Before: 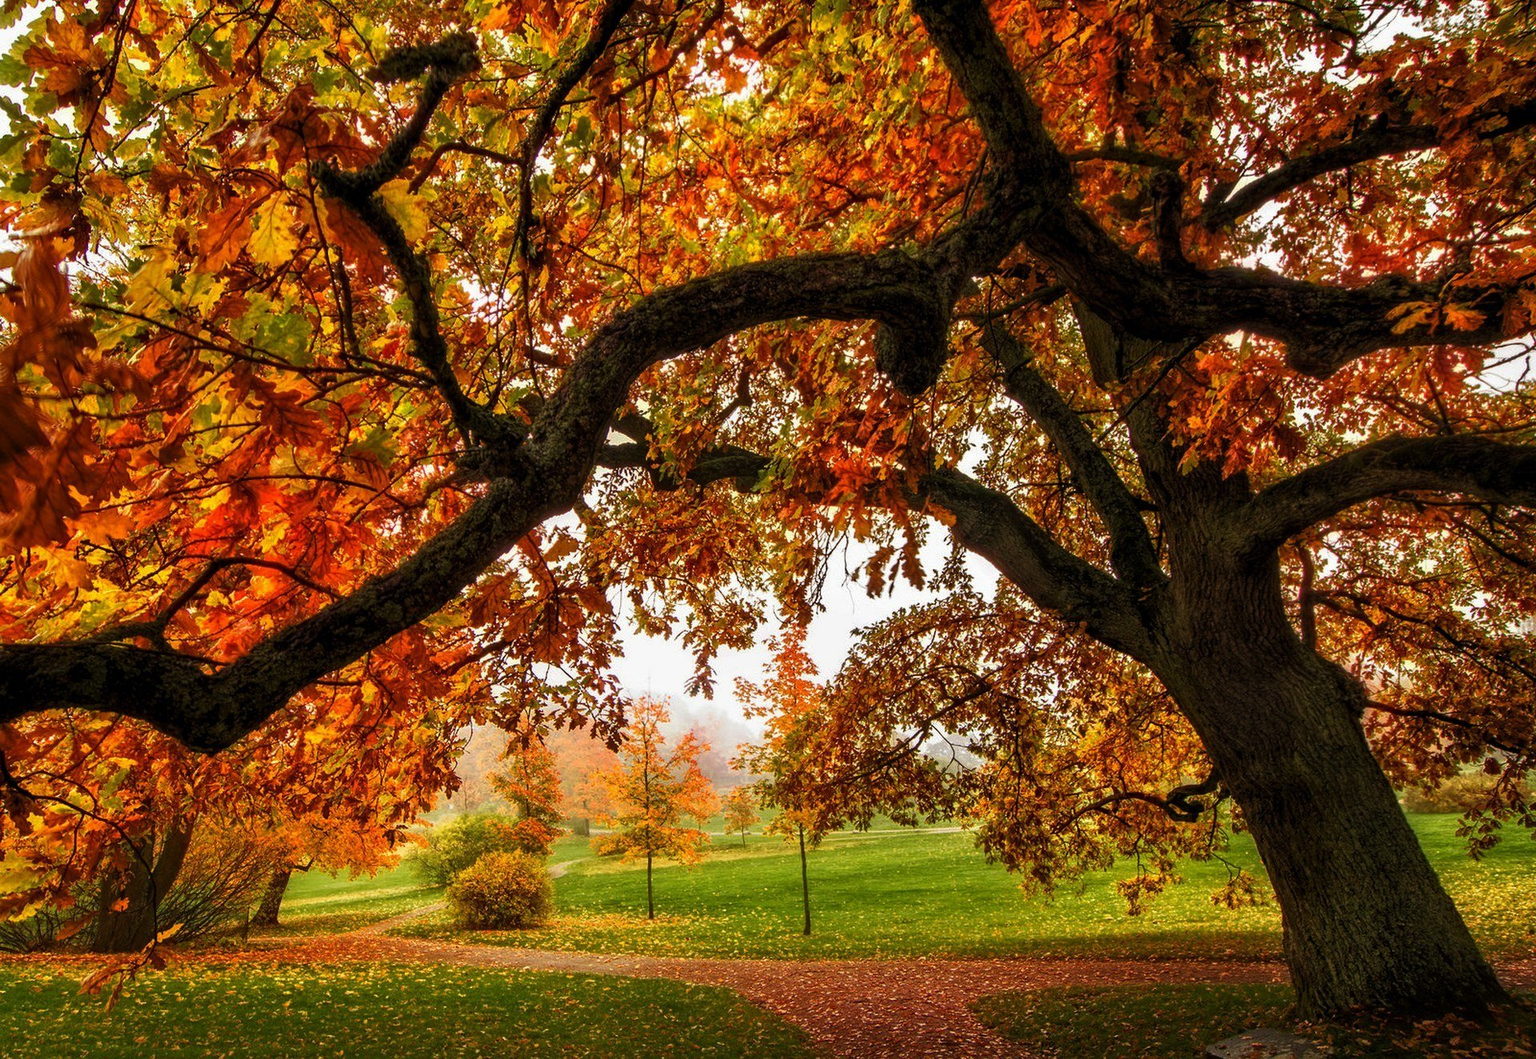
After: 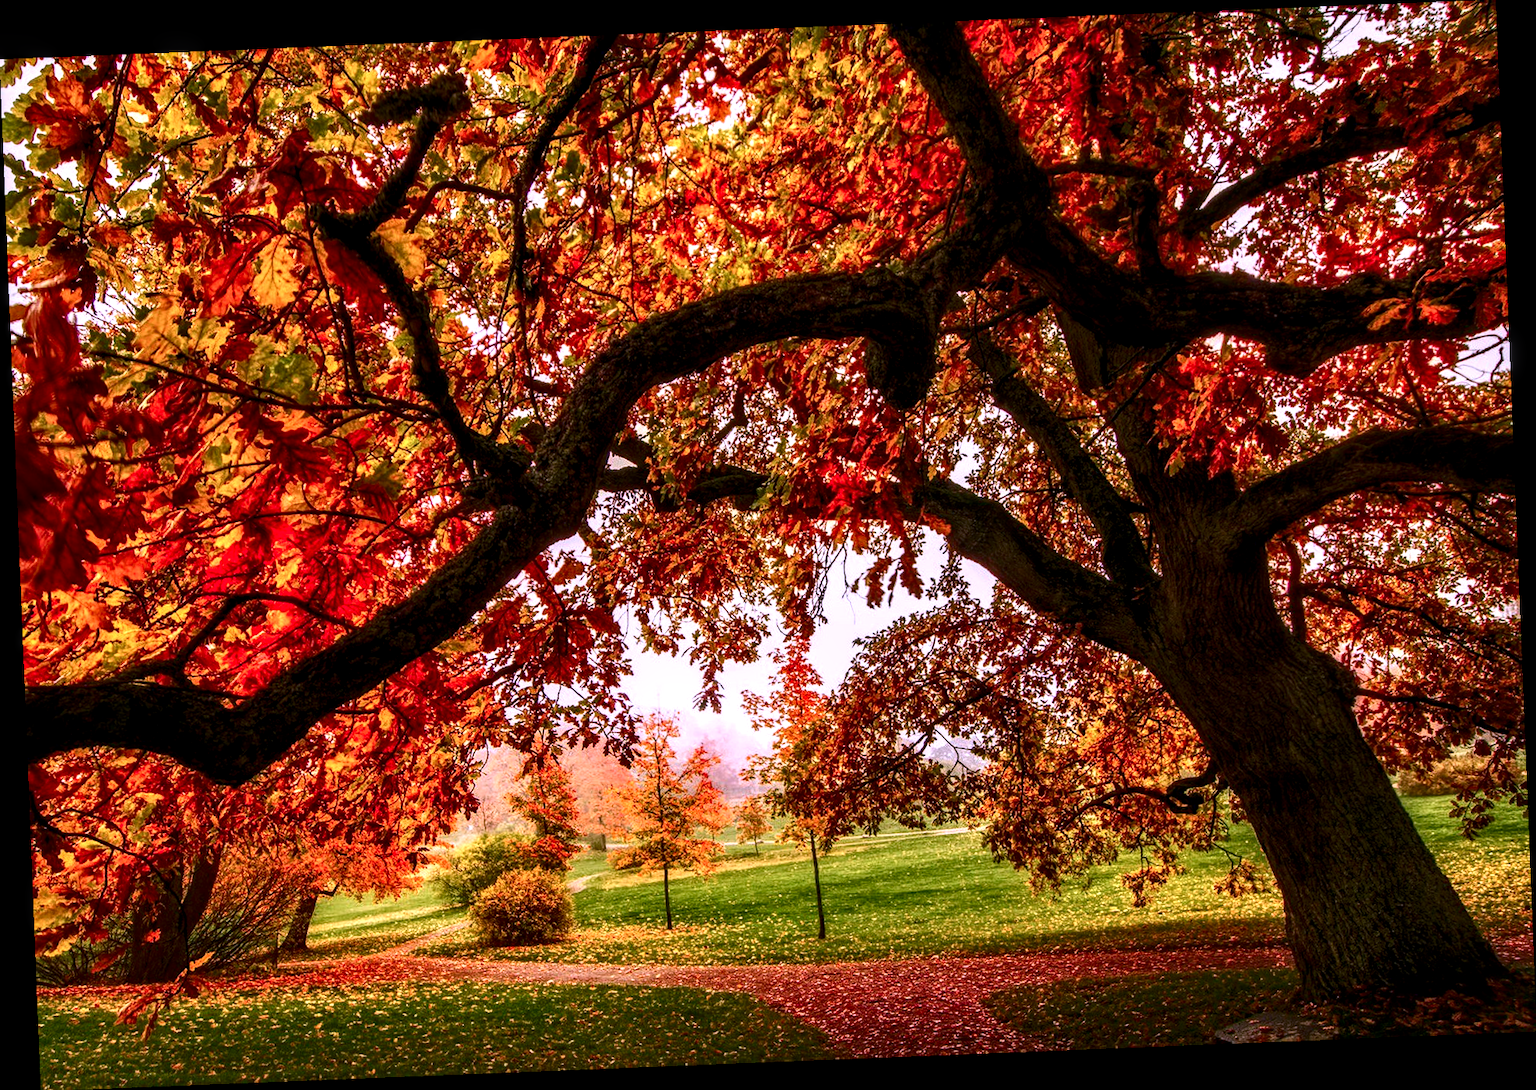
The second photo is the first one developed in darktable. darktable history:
exposure: exposure 0.2 EV, compensate highlight preservation false
rotate and perspective: rotation -2.29°, automatic cropping off
local contrast: highlights 61%, detail 143%, midtone range 0.428
contrast brightness saturation: contrast 0.19, brightness -0.11, saturation 0.21
color correction: highlights a* 15.03, highlights b* -25.07
